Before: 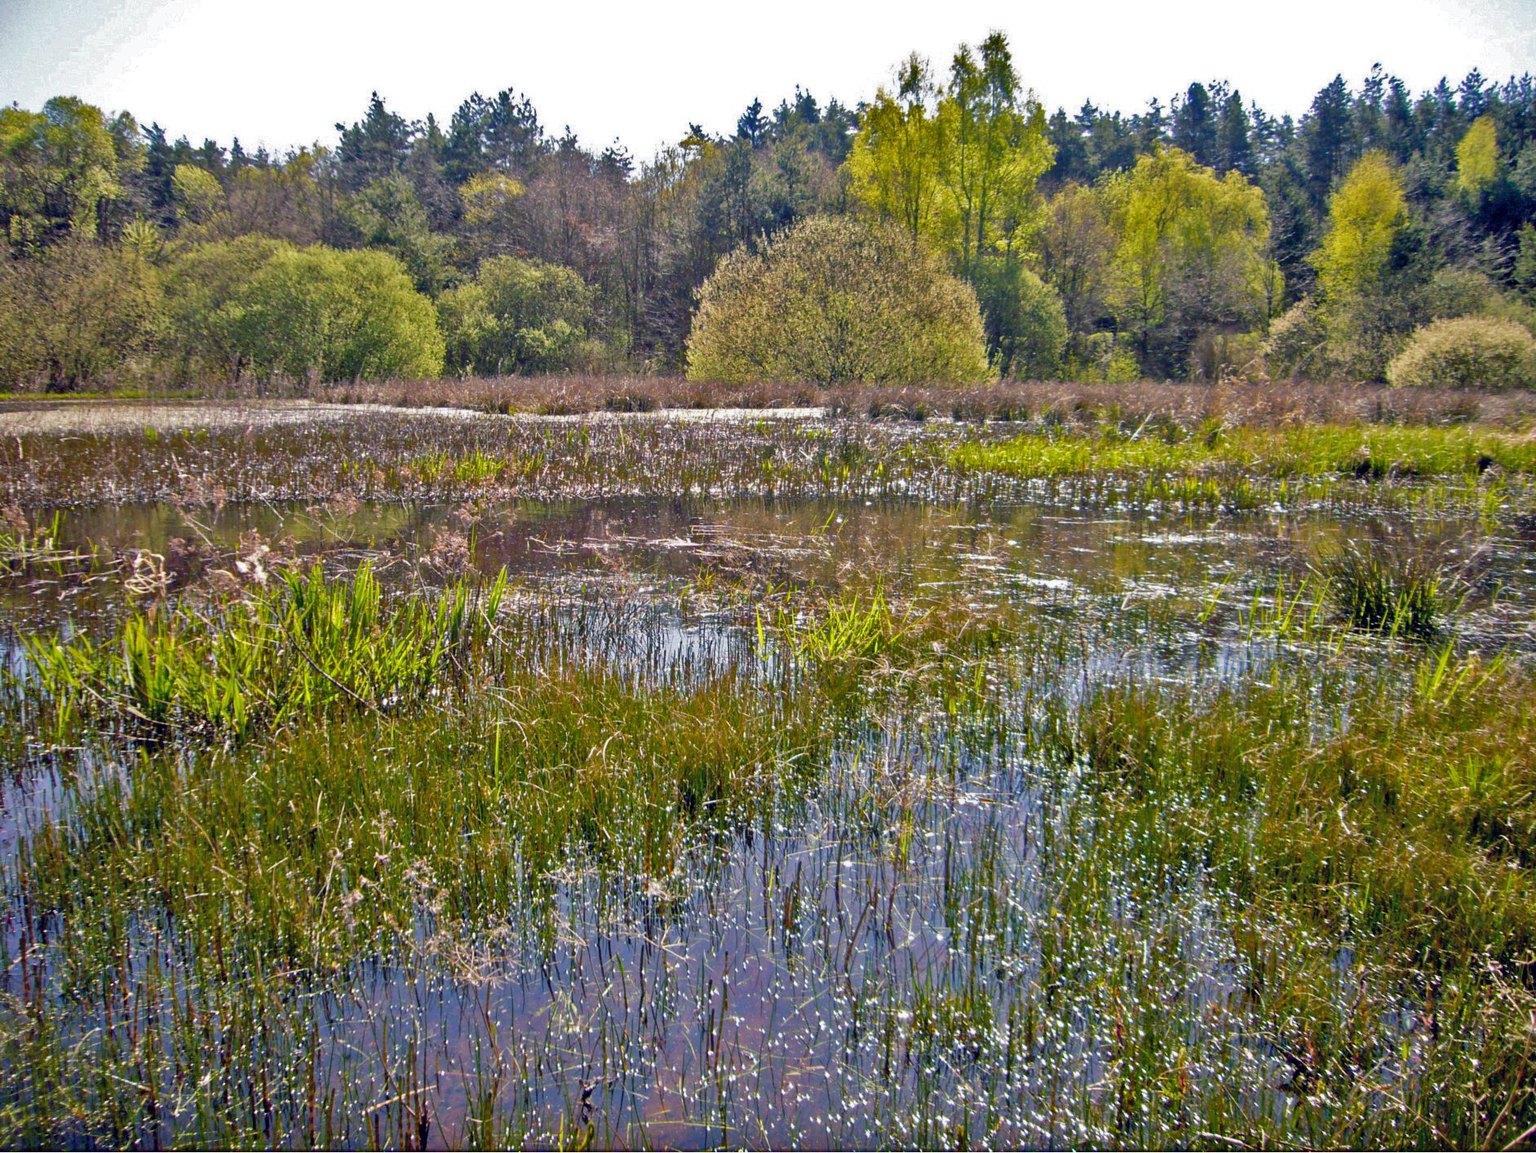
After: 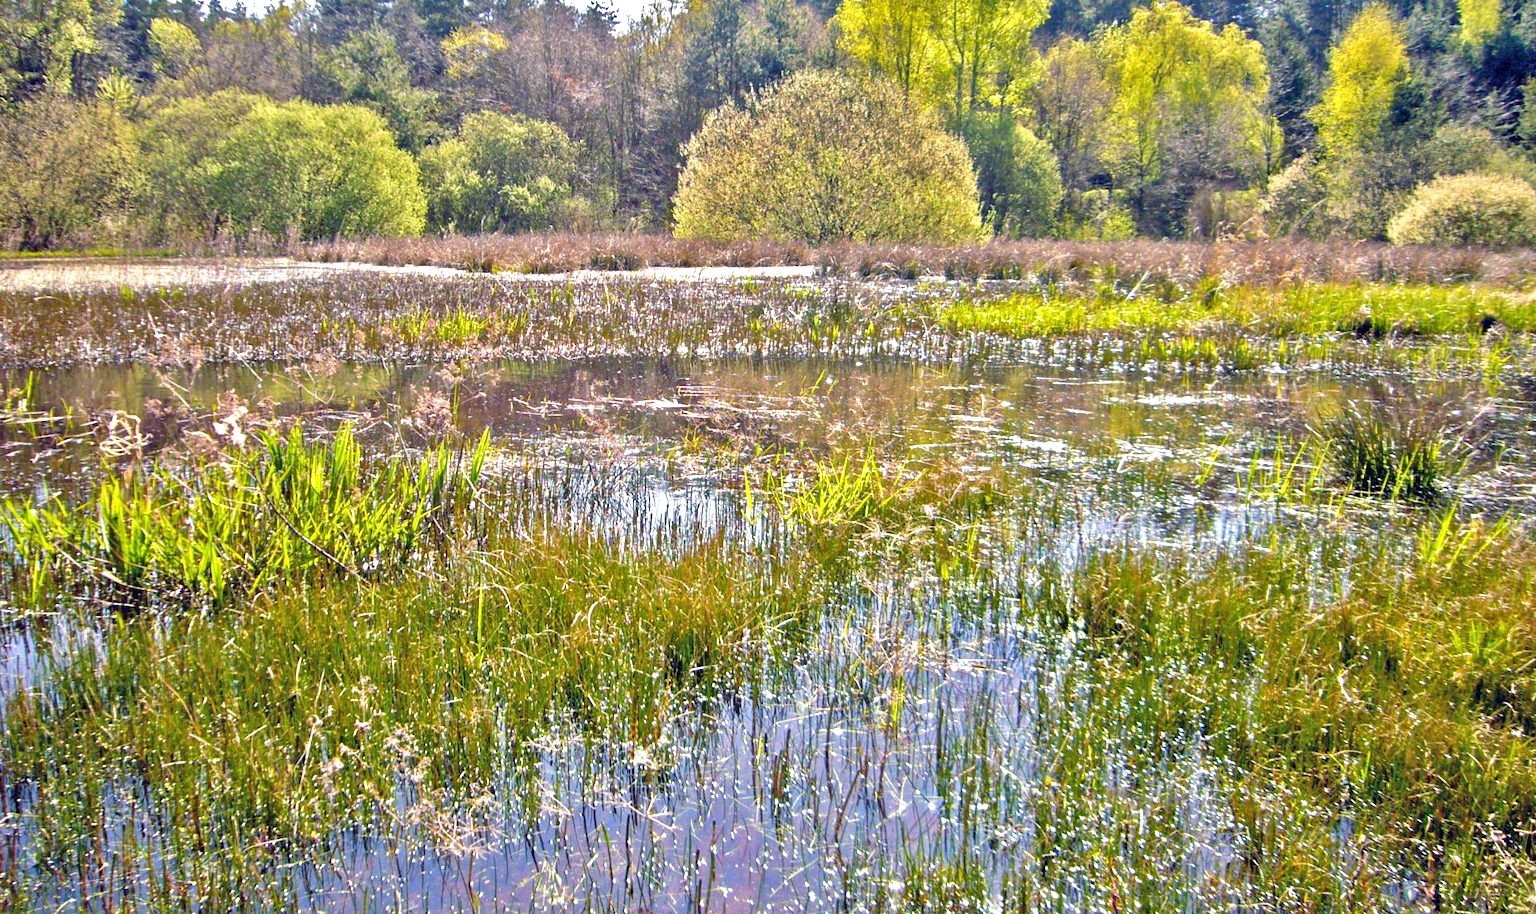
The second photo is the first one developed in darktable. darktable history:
crop and rotate: left 1.817%, top 12.821%, right 0.197%, bottom 9.456%
exposure: black level correction 0, exposure 1 EV, compensate highlight preservation false
